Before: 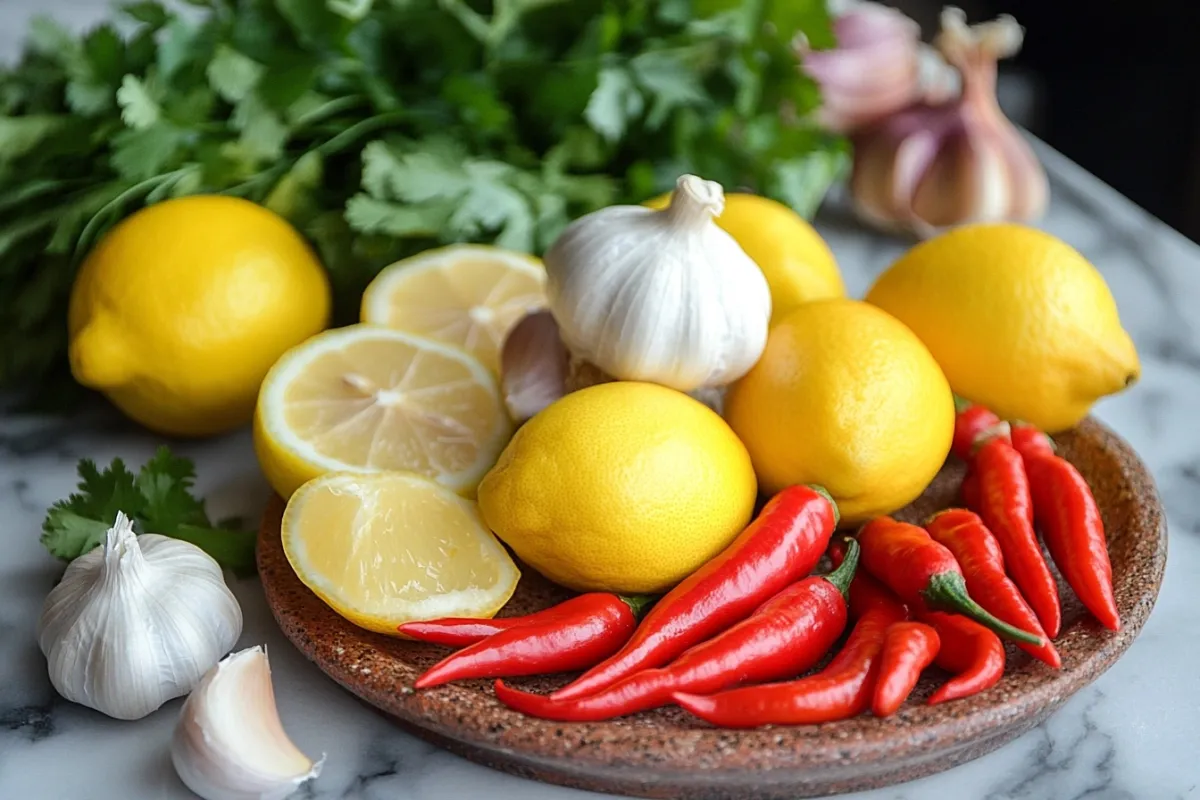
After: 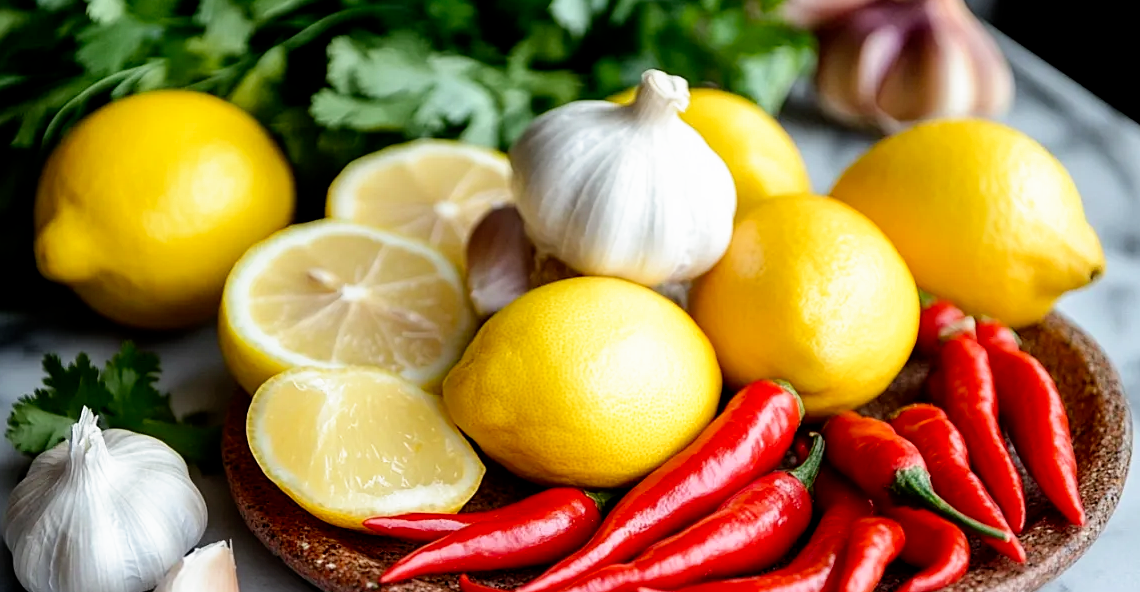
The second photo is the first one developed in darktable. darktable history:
crop and rotate: left 2.991%, top 13.302%, right 1.981%, bottom 12.636%
filmic rgb: black relative exposure -8.7 EV, white relative exposure 2.7 EV, threshold 3 EV, target black luminance 0%, hardness 6.25, latitude 75%, contrast 1.325, highlights saturation mix -5%, preserve chrominance no, color science v5 (2021), iterations of high-quality reconstruction 0, enable highlight reconstruction true
